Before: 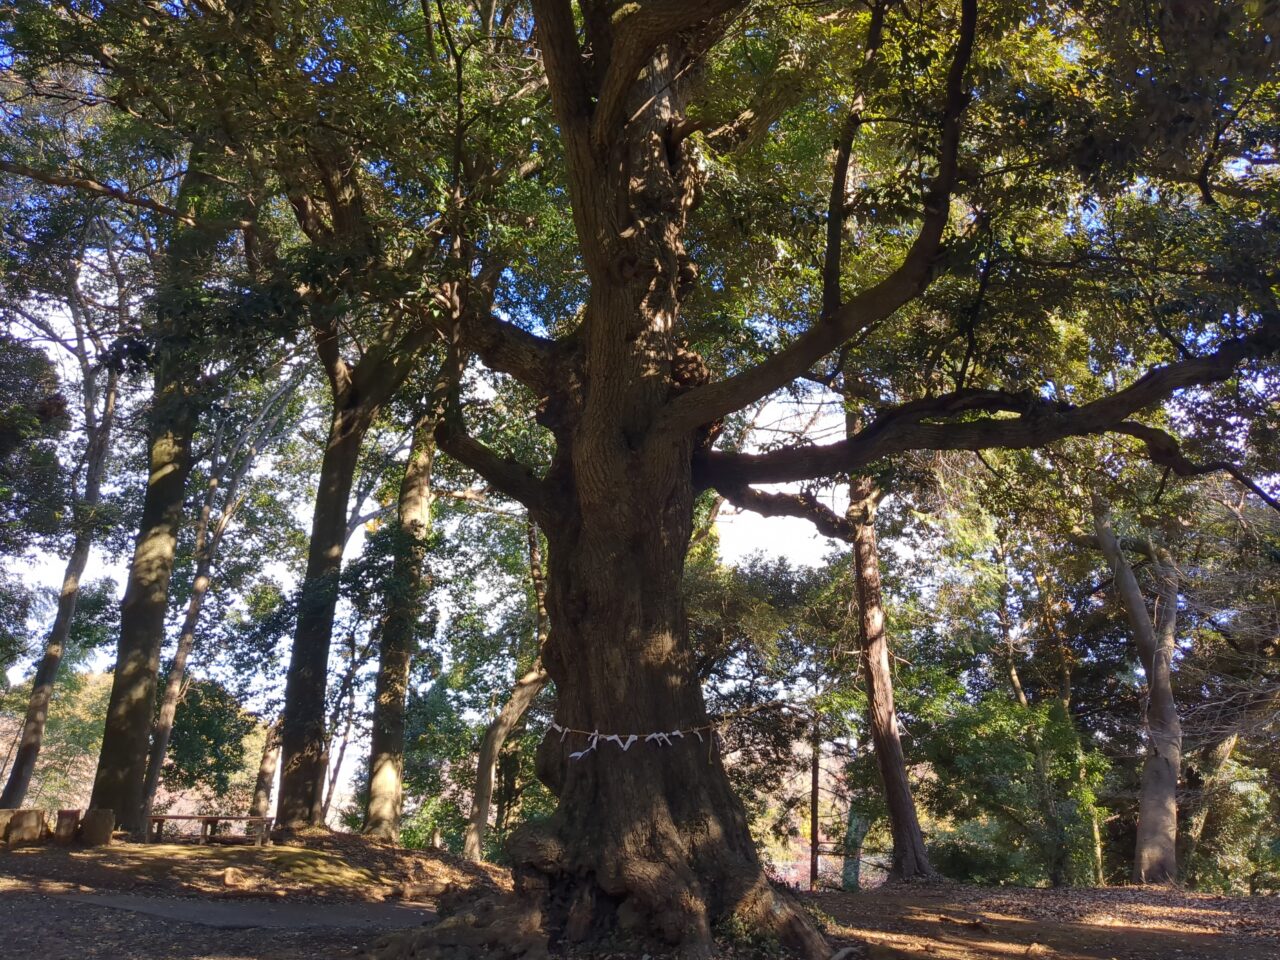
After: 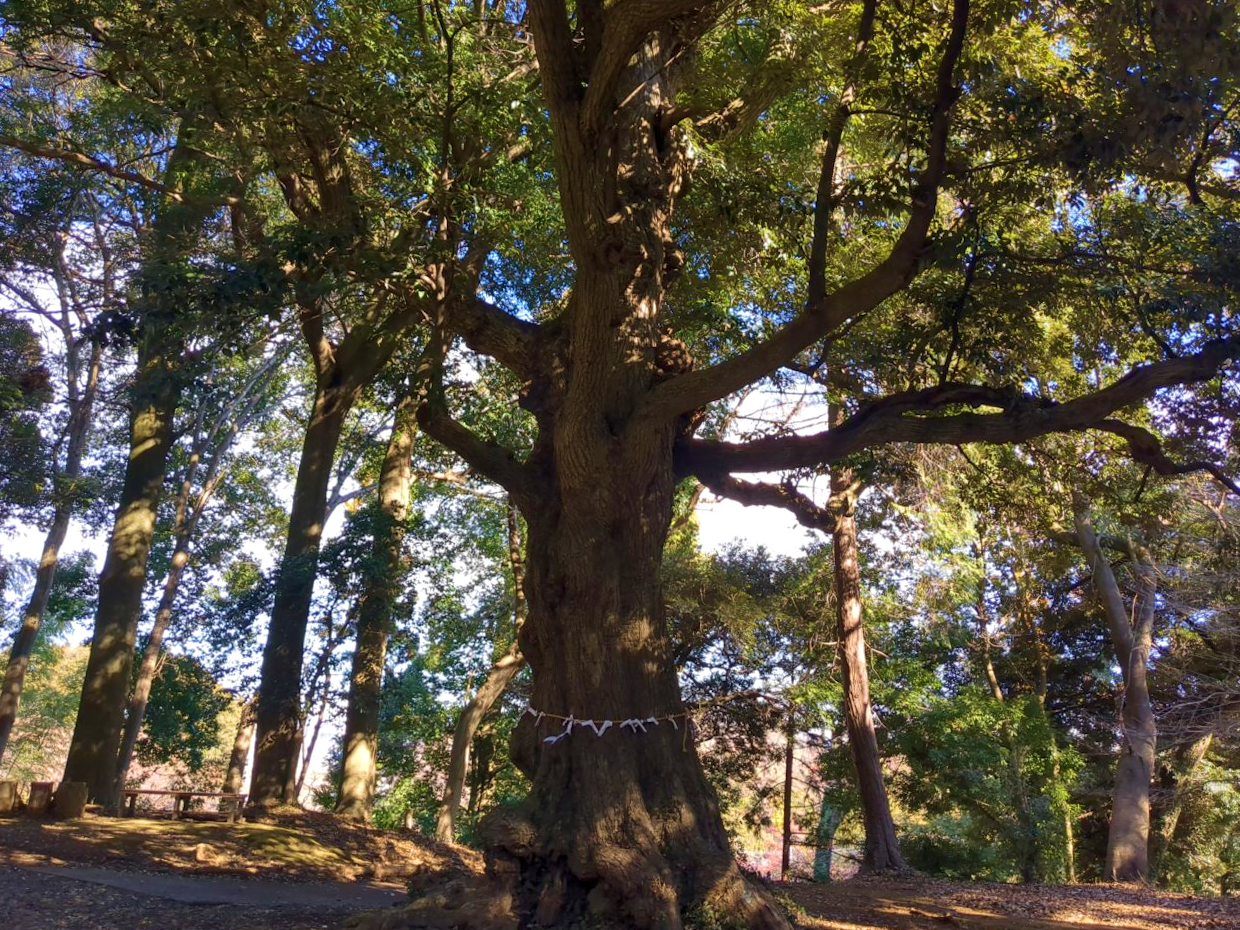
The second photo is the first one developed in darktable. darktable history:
local contrast: highlights 100%, shadows 98%, detail 120%, midtone range 0.2
crop and rotate: angle -1.38°
velvia: strength 45.11%
